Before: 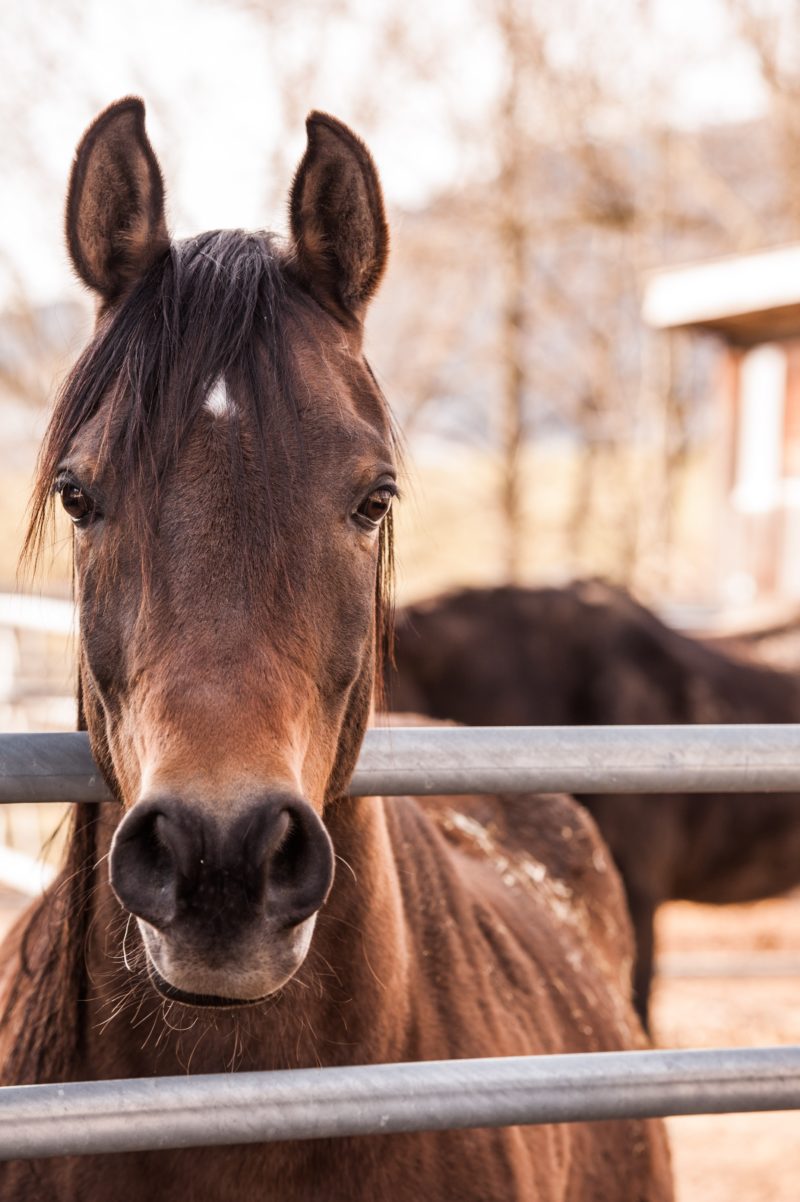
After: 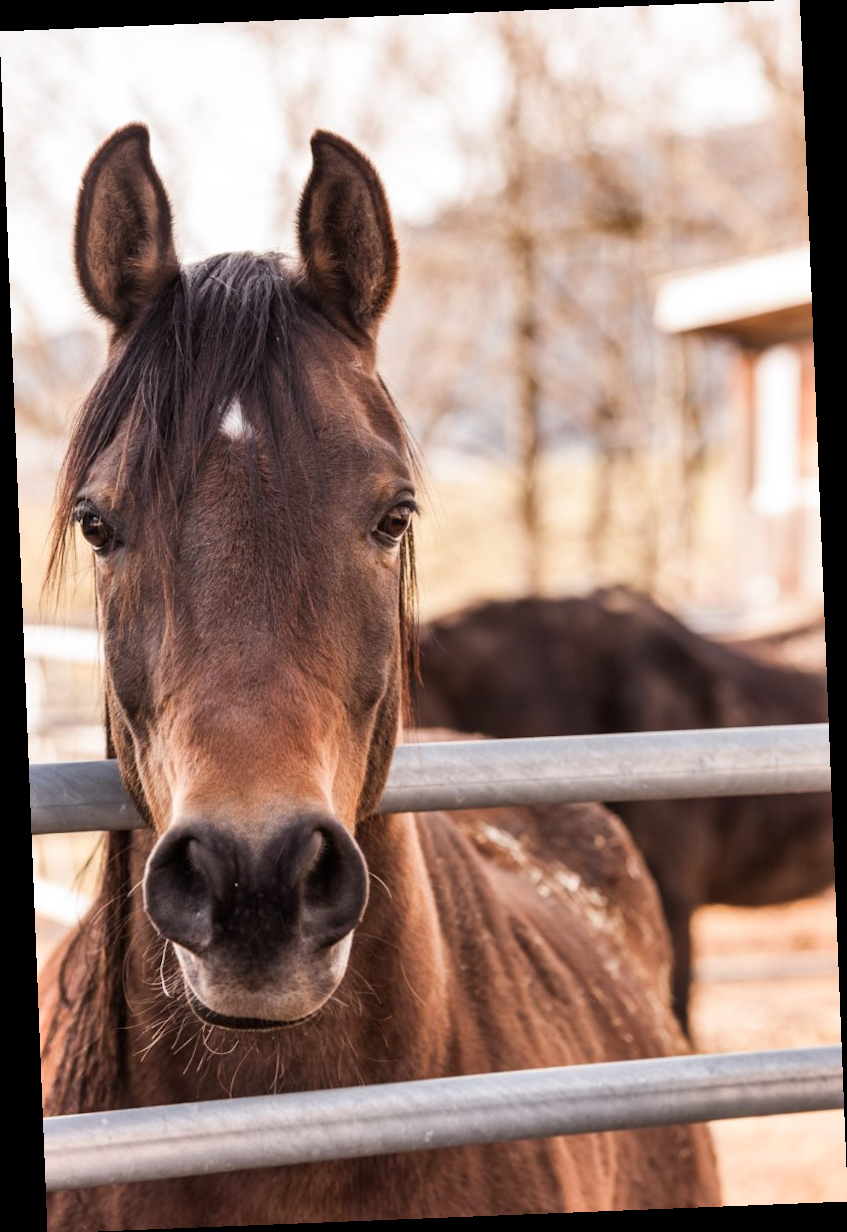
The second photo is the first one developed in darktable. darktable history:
color zones: curves: ch0 [(0, 0.5) (0.143, 0.5) (0.286, 0.5) (0.429, 0.5) (0.571, 0.5) (0.714, 0.476) (0.857, 0.5) (1, 0.5)]; ch2 [(0, 0.5) (0.143, 0.5) (0.286, 0.5) (0.429, 0.5) (0.571, 0.5) (0.714, 0.487) (0.857, 0.5) (1, 0.5)]
rotate and perspective: rotation -2.29°, automatic cropping off
shadows and highlights: low approximation 0.01, soften with gaussian
